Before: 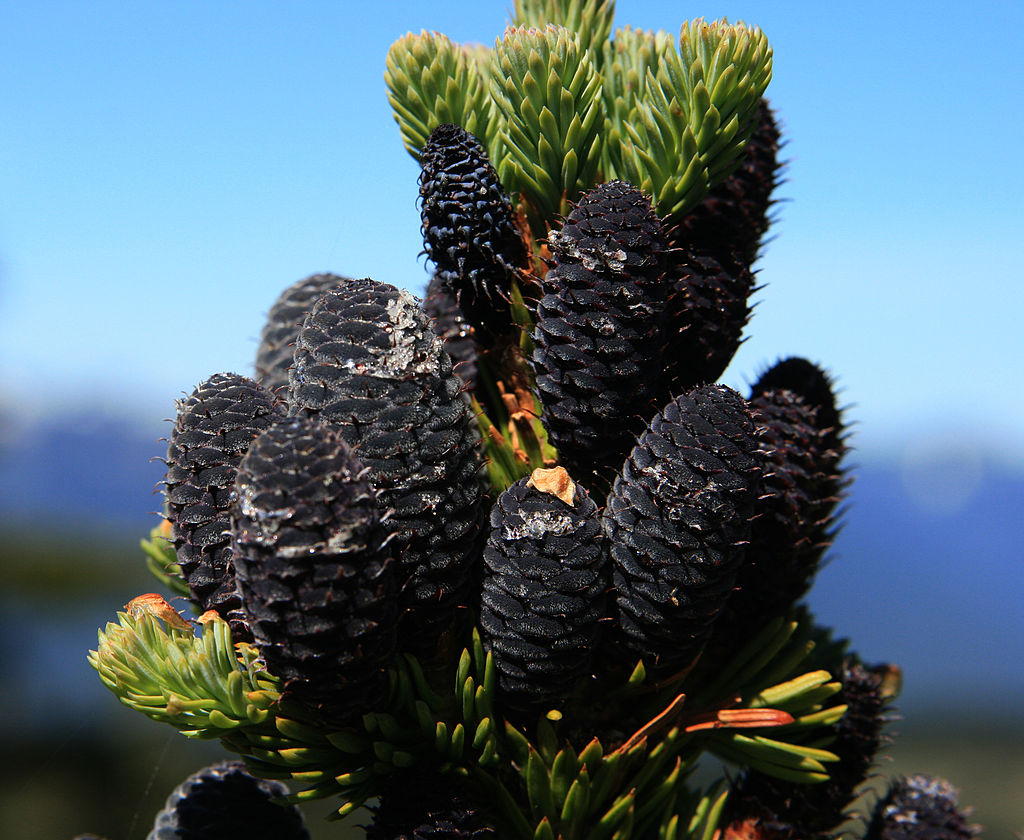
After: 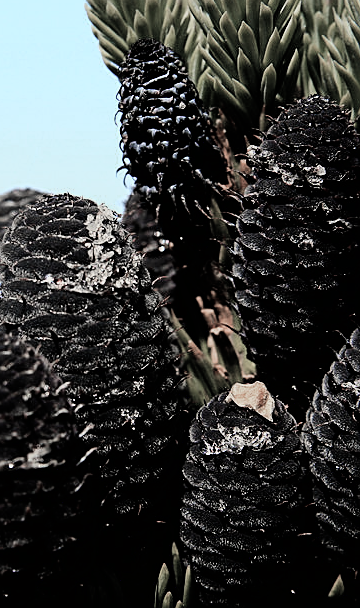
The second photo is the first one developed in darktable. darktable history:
crop and rotate: left 29.476%, top 10.214%, right 35.32%, bottom 17.333%
white balance: red 1.045, blue 0.932
sharpen: on, module defaults
color zones: curves: ch0 [(0, 0.613) (0.01, 0.613) (0.245, 0.448) (0.498, 0.529) (0.642, 0.665) (0.879, 0.777) (0.99, 0.613)]; ch1 [(0, 0.272) (0.219, 0.127) (0.724, 0.346)]
filmic rgb: hardness 4.17, contrast 1.364, color science v6 (2022)
